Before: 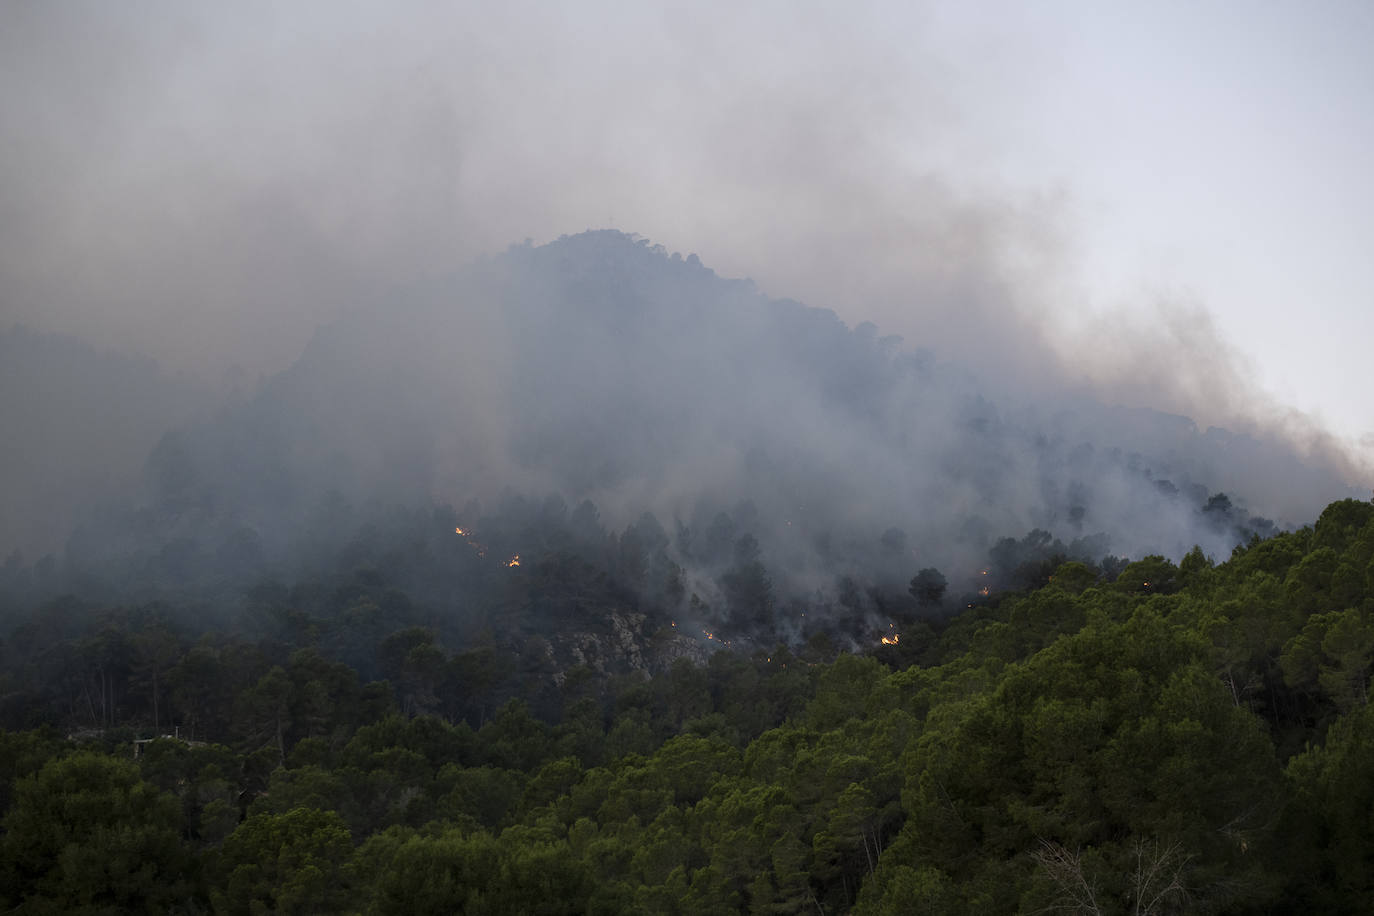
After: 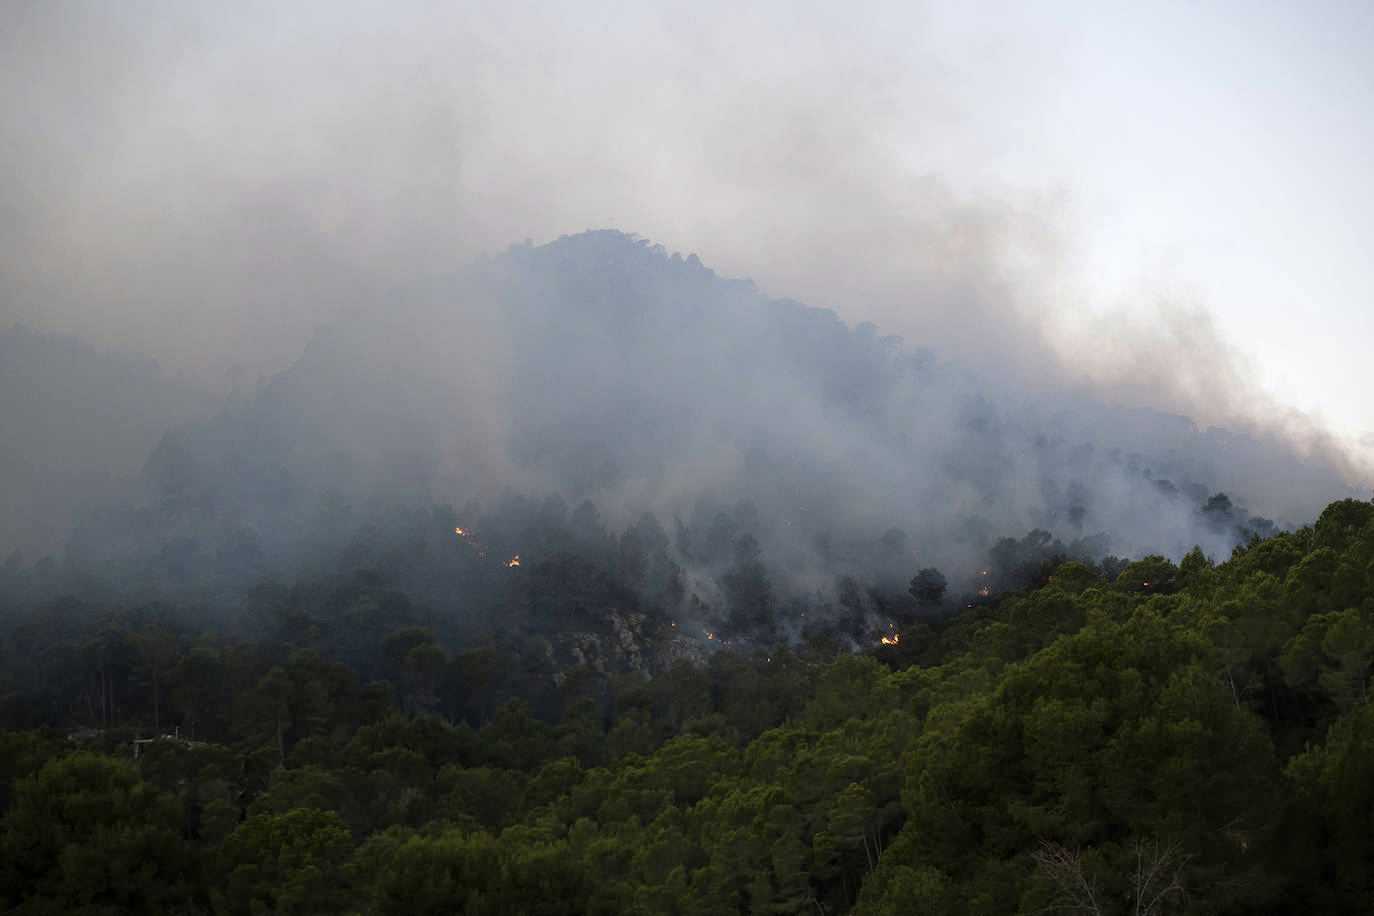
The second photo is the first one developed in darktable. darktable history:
color calibration: output R [0.999, 0.026, -0.11, 0], output G [-0.019, 1.037, -0.099, 0], output B [0.022, -0.023, 0.902, 0], illuminant same as pipeline (D50), adaptation XYZ, x 0.345, y 0.358, temperature 5005.79 K
tone equalizer: -8 EV -0.426 EV, -7 EV -0.364 EV, -6 EV -0.355 EV, -5 EV -0.254 EV, -3 EV 0.232 EV, -2 EV 0.346 EV, -1 EV 0.385 EV, +0 EV 0.414 EV
